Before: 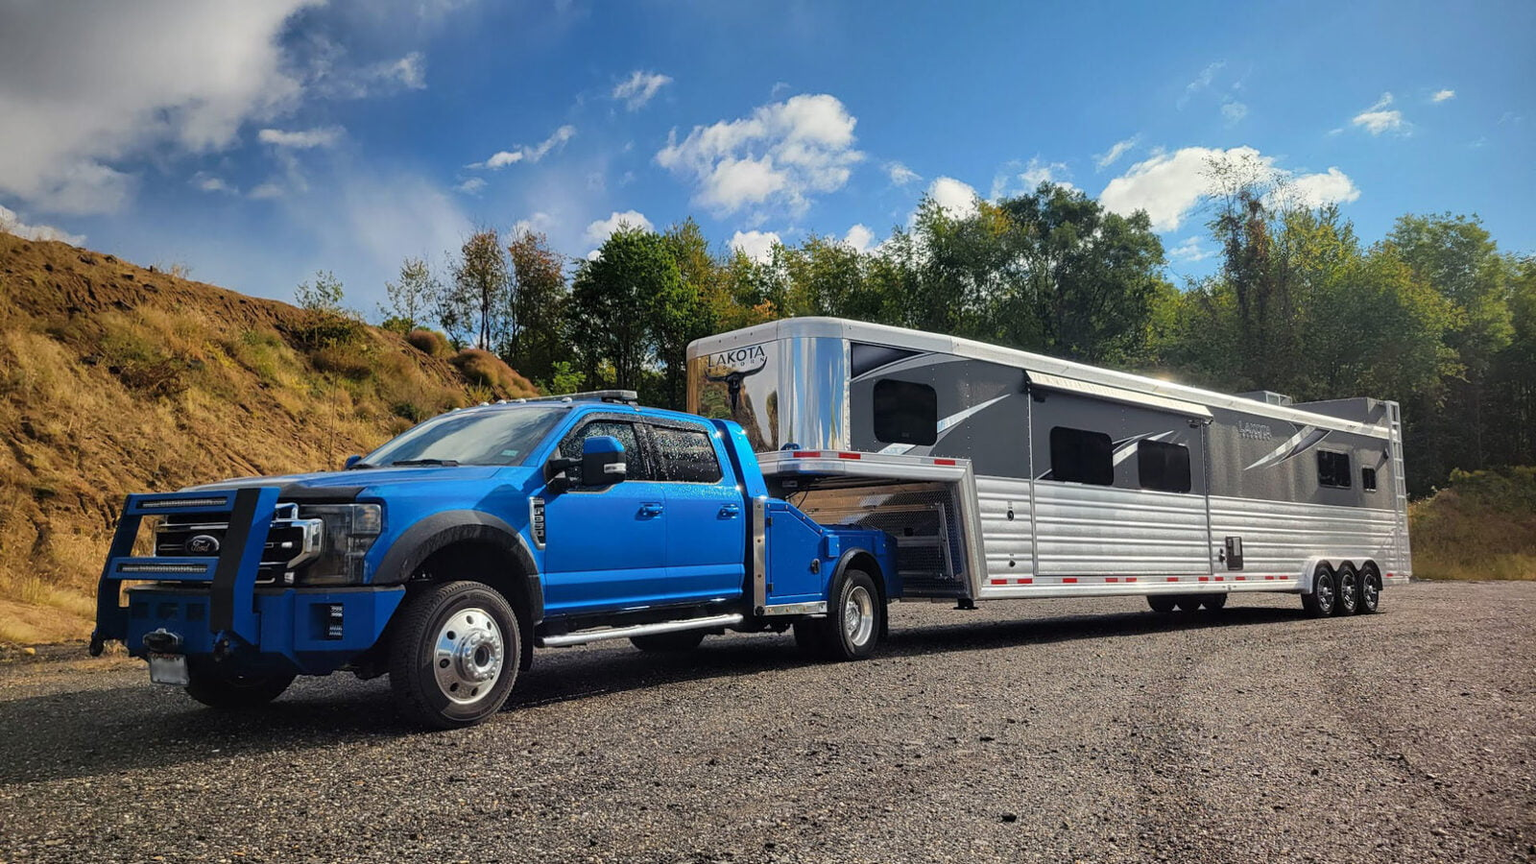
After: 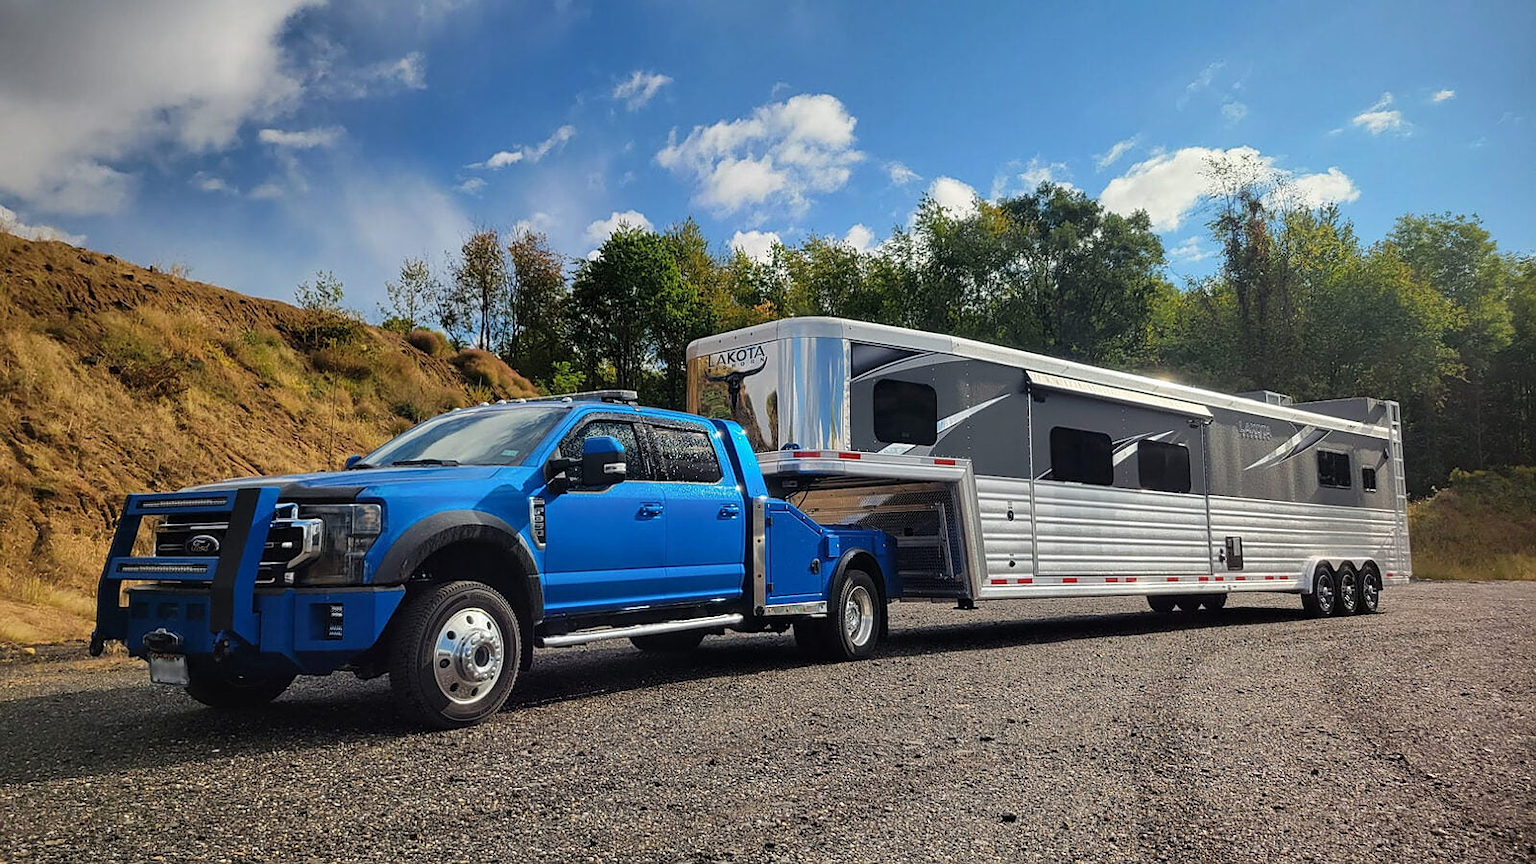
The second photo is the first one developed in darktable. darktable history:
sharpen: radius 0.969, amount 0.604
